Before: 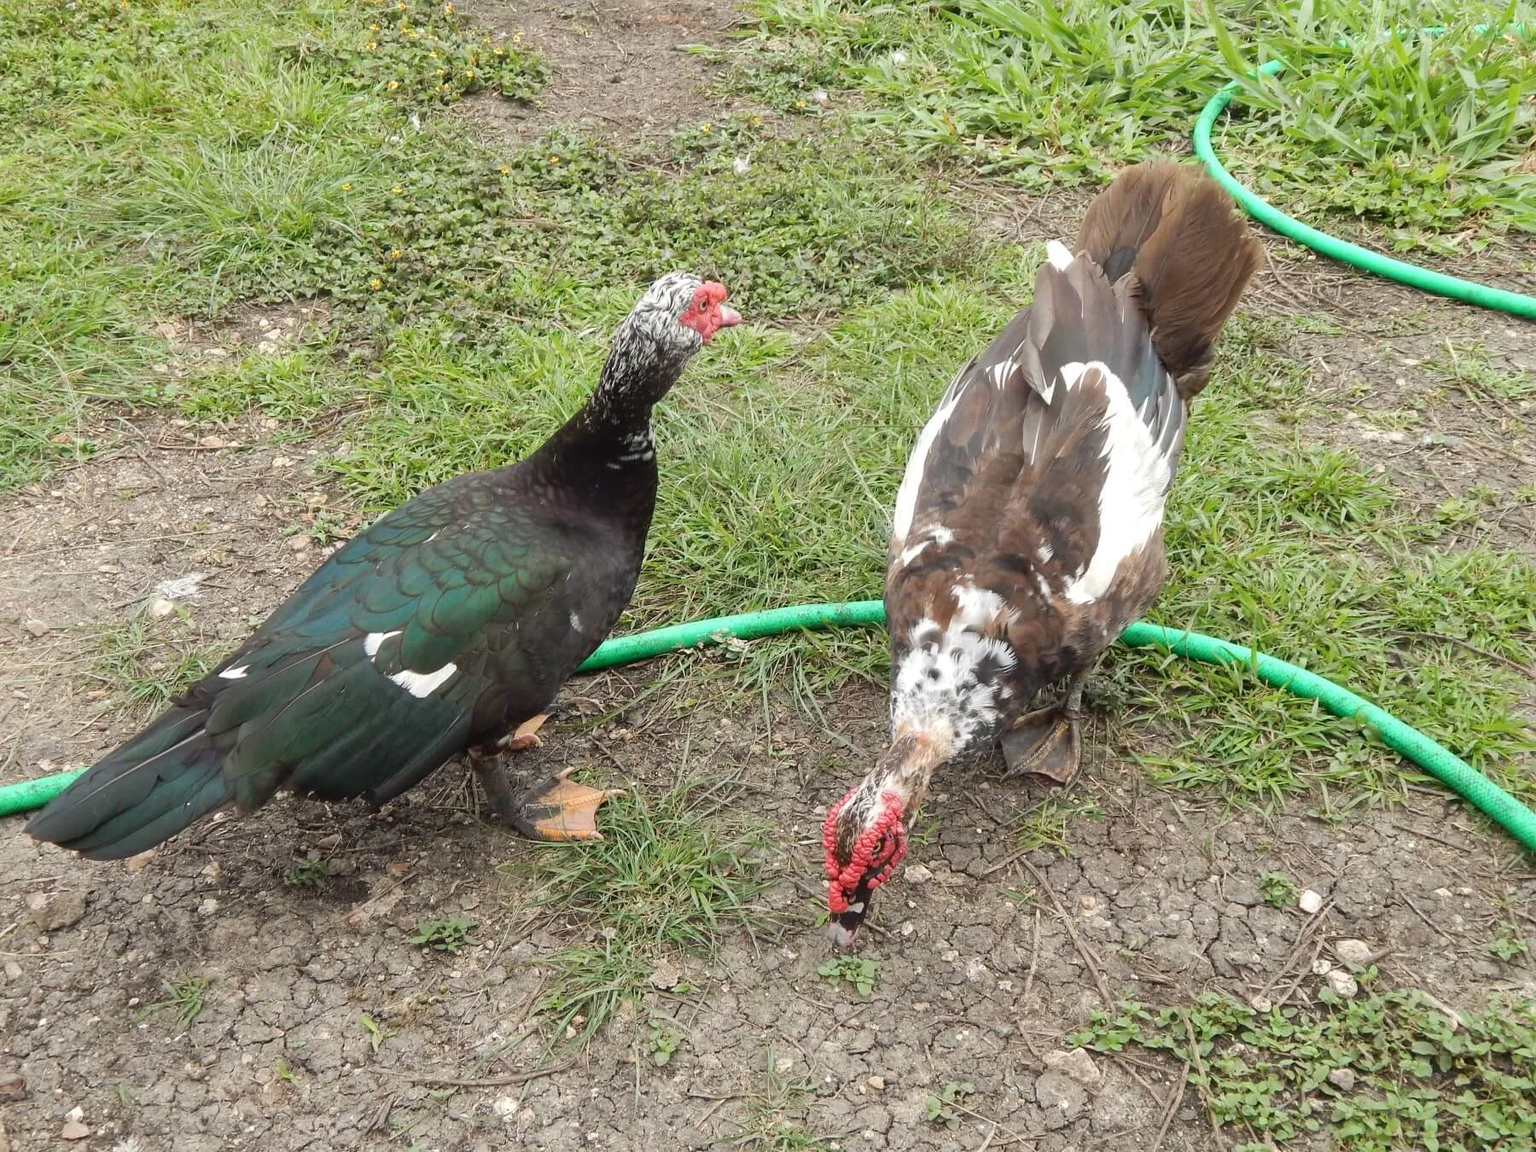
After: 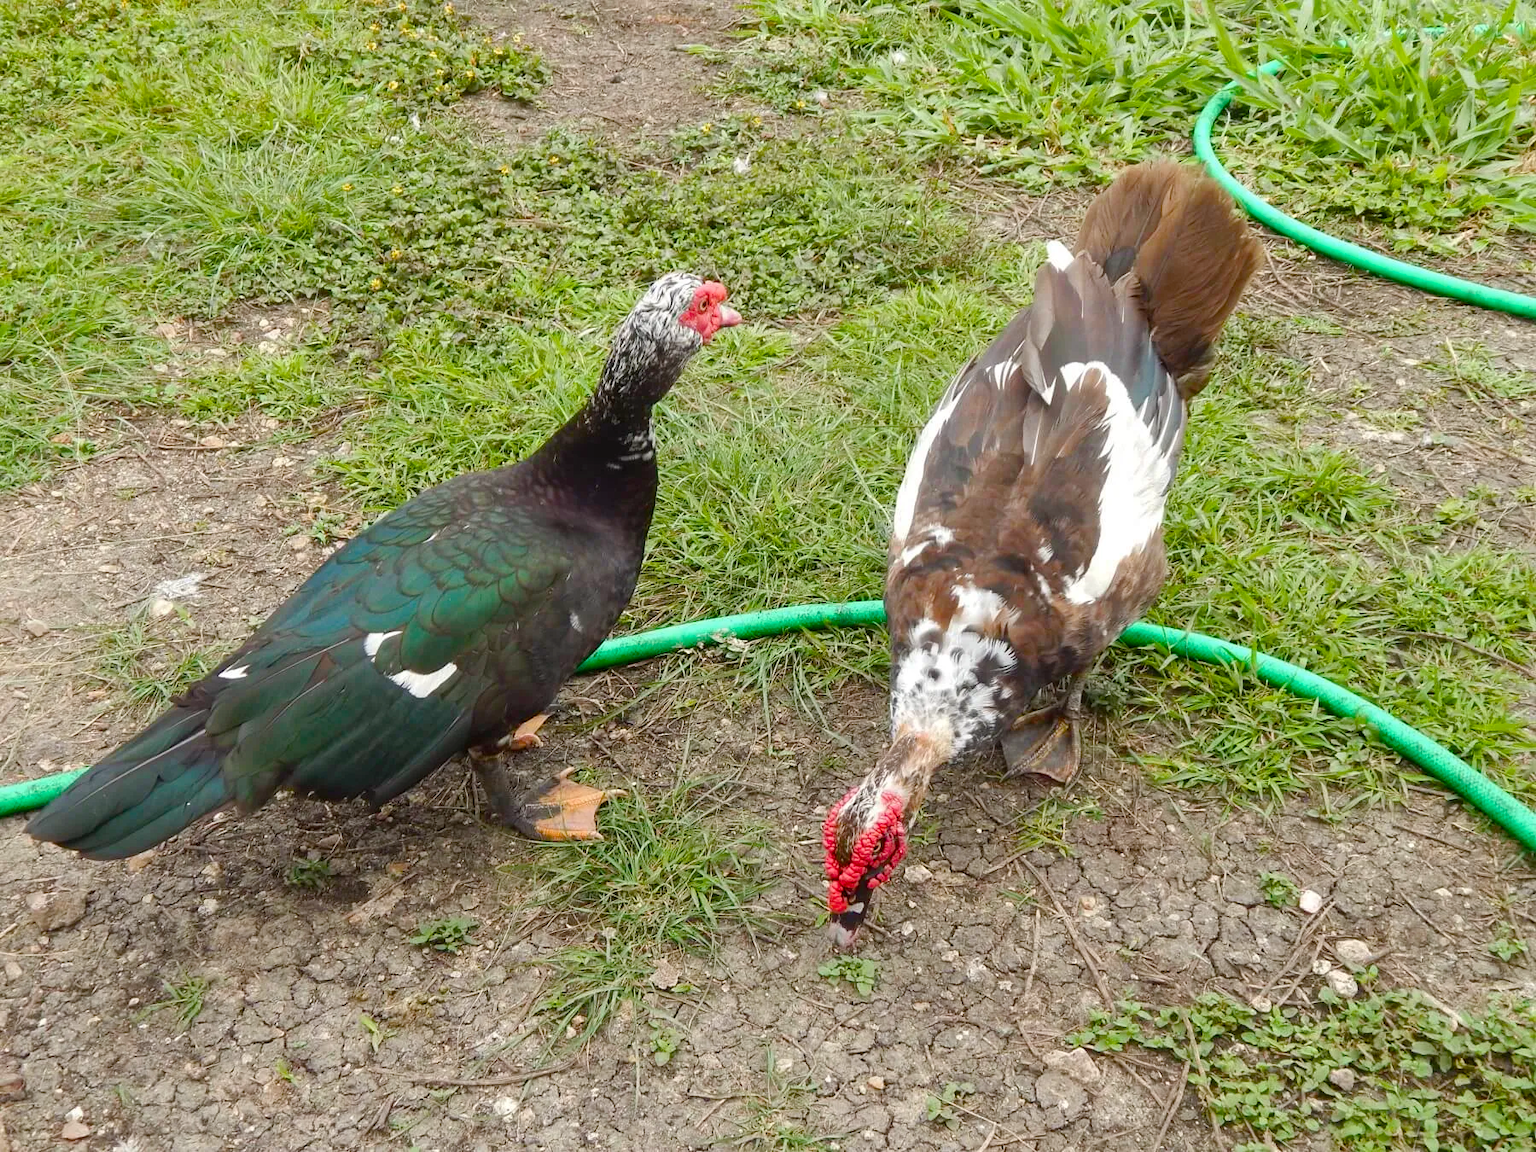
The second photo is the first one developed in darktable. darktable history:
color balance rgb: perceptual saturation grading › global saturation 35%, perceptual saturation grading › highlights -25%, perceptual saturation grading › shadows 50%
